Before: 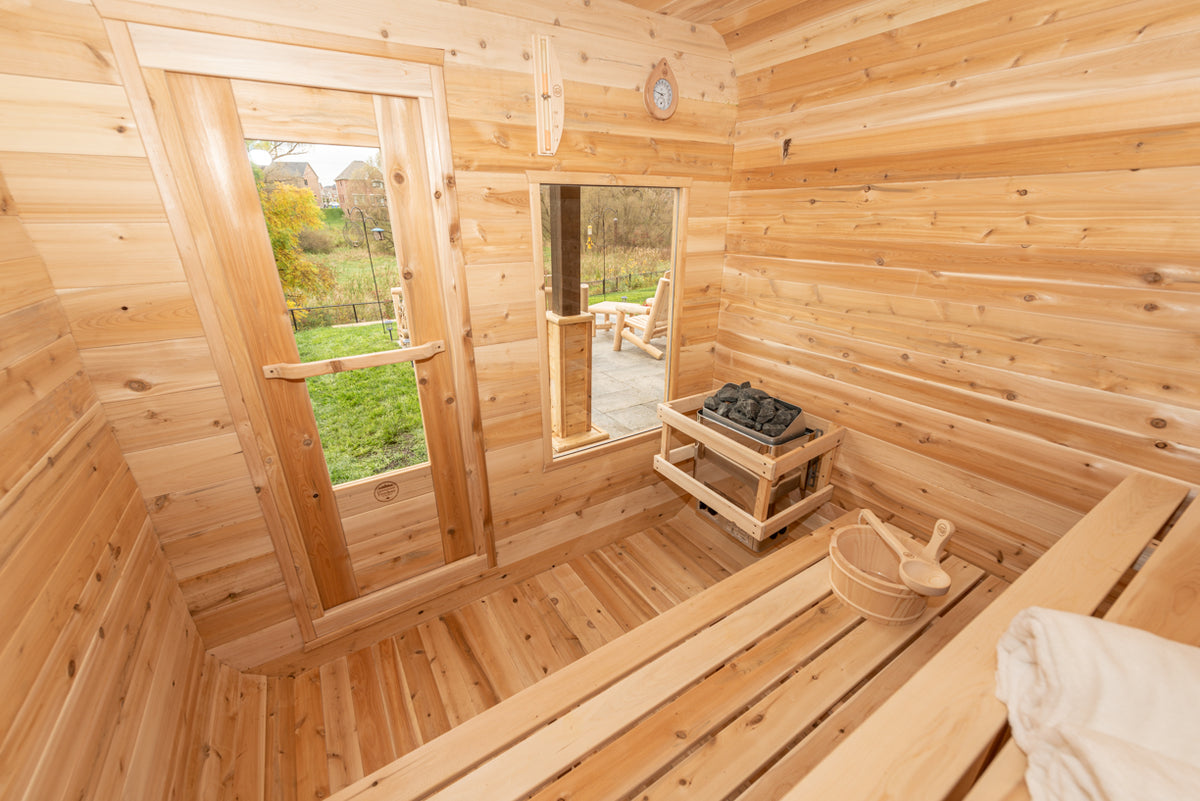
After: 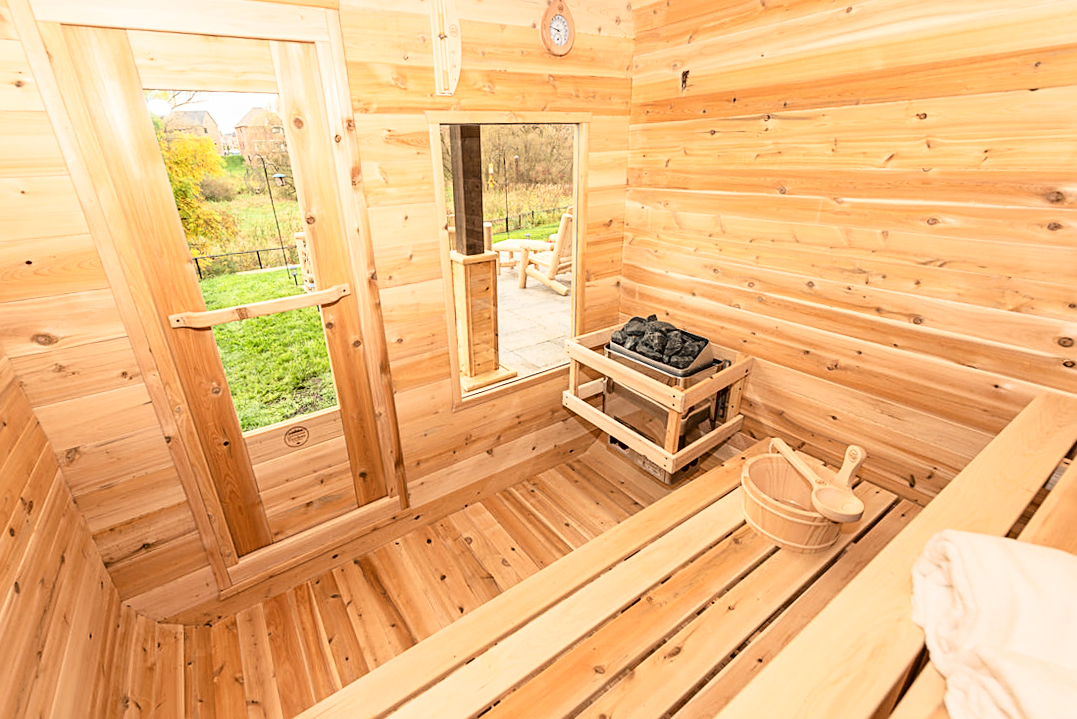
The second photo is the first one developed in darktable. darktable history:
white balance: red 1, blue 1
tone curve: curves: ch0 [(0, 0.016) (0.11, 0.039) (0.259, 0.235) (0.383, 0.437) (0.499, 0.597) (0.733, 0.867) (0.843, 0.948) (1, 1)], color space Lab, linked channels, preserve colors none
crop and rotate: angle 1.96°, left 5.673%, top 5.673%
sharpen: on, module defaults
